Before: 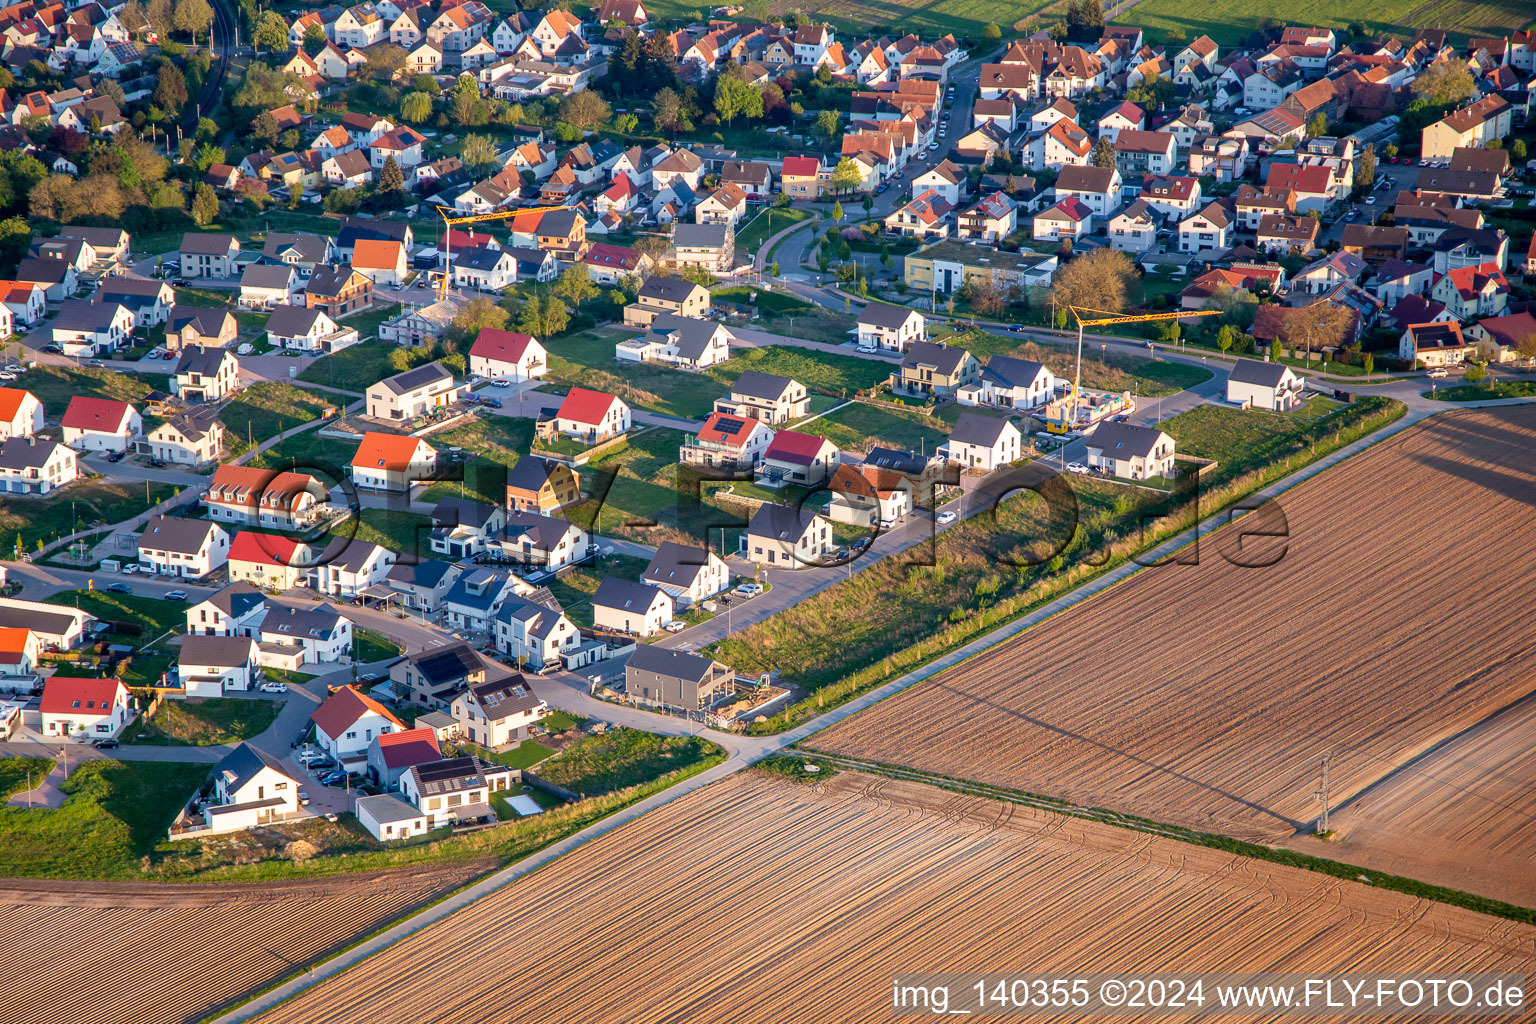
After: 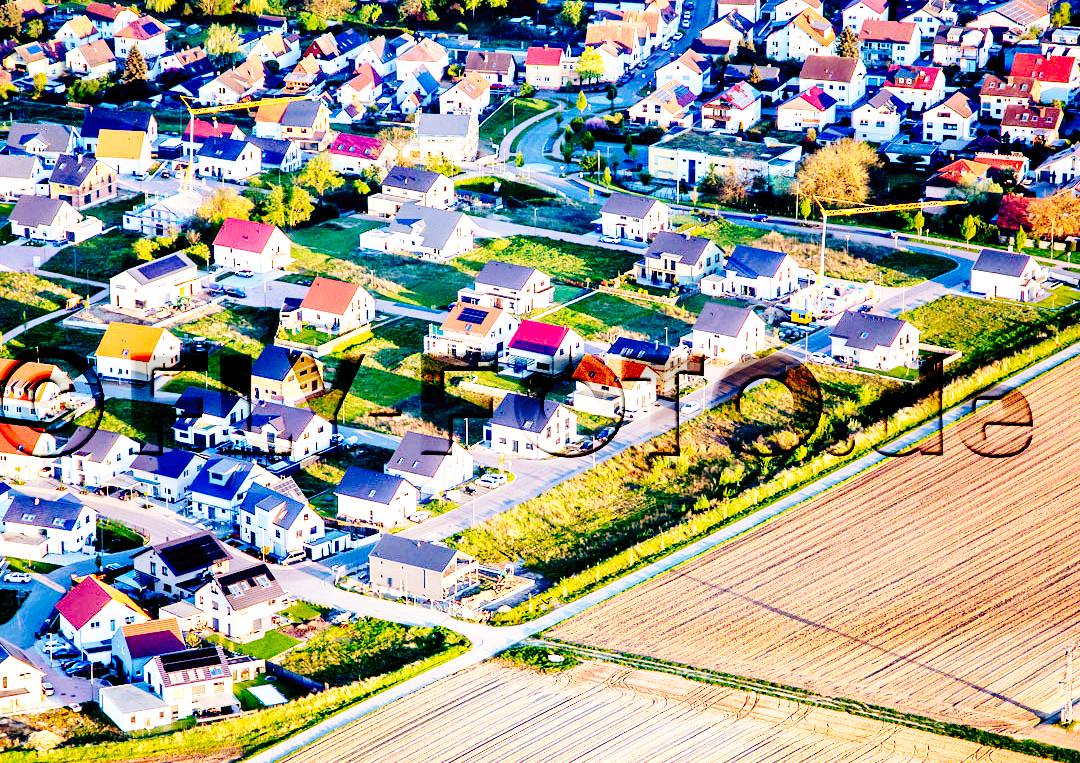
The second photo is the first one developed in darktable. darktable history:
base curve: curves: ch0 [(0, 0) (0.026, 0.03) (0.109, 0.232) (0.351, 0.748) (0.669, 0.968) (1, 1)], preserve colors none
exposure: black level correction 0.03, exposure 0.334 EV, compensate exposure bias true, compensate highlight preservation false
crop and rotate: left 16.69%, top 10.79%, right 12.94%, bottom 14.662%
tone curve: curves: ch0 [(0, 0) (0.003, 0.016) (0.011, 0.019) (0.025, 0.023) (0.044, 0.029) (0.069, 0.042) (0.1, 0.068) (0.136, 0.101) (0.177, 0.143) (0.224, 0.21) (0.277, 0.289) (0.335, 0.379) (0.399, 0.476) (0.468, 0.569) (0.543, 0.654) (0.623, 0.75) (0.709, 0.822) (0.801, 0.893) (0.898, 0.946) (1, 1)], preserve colors none
